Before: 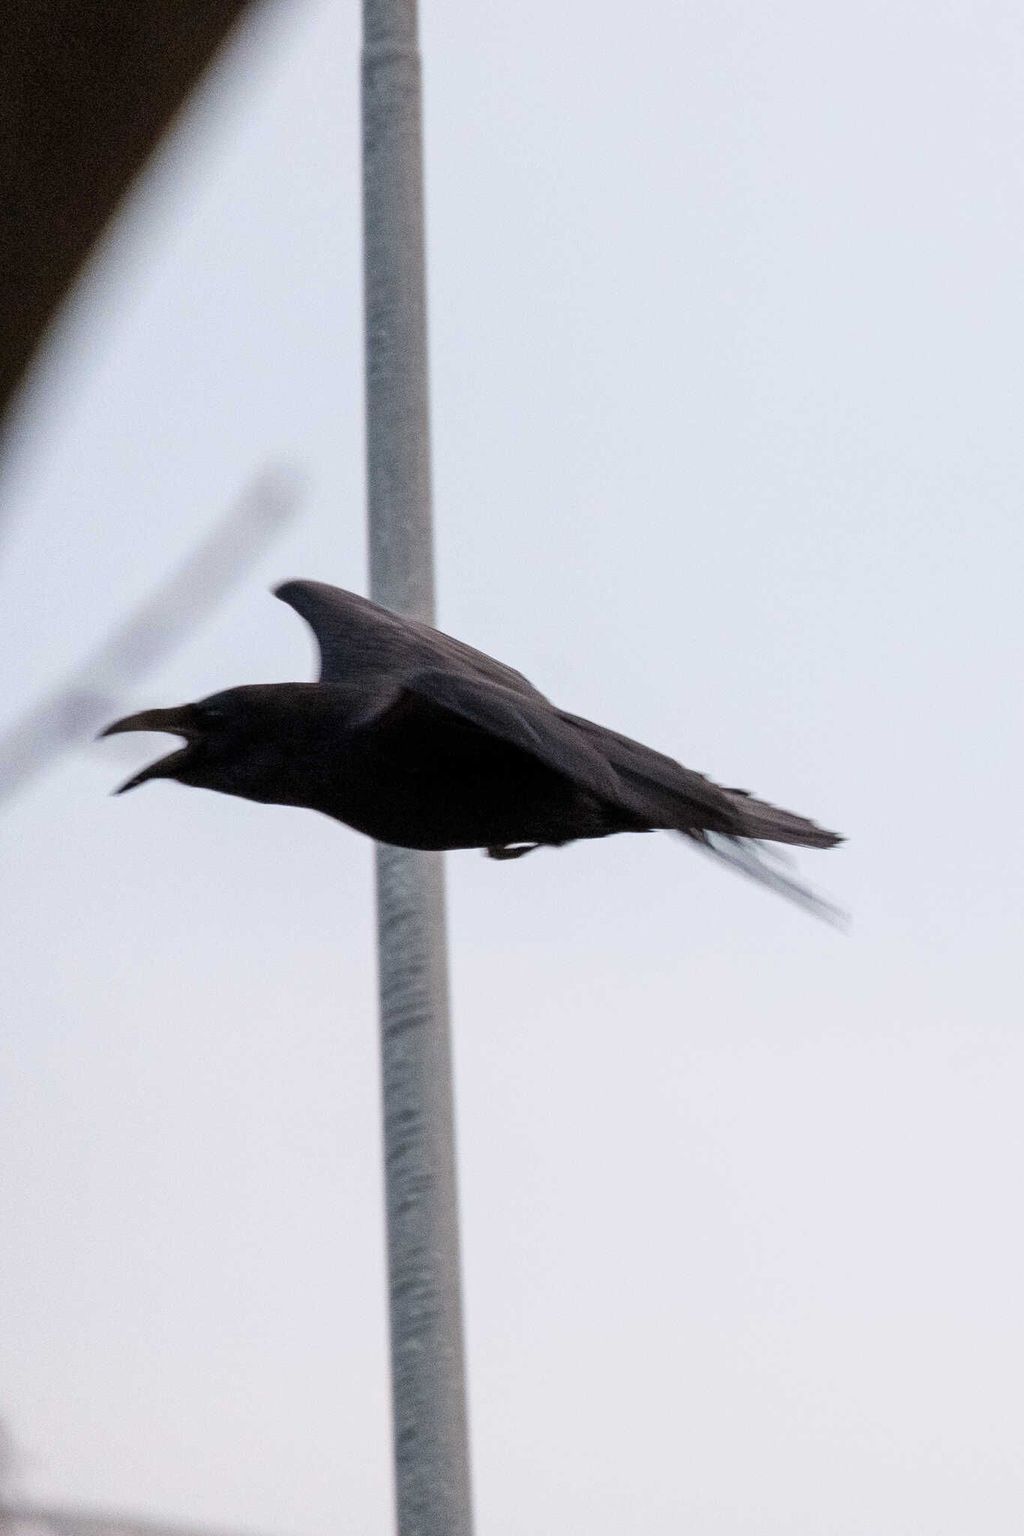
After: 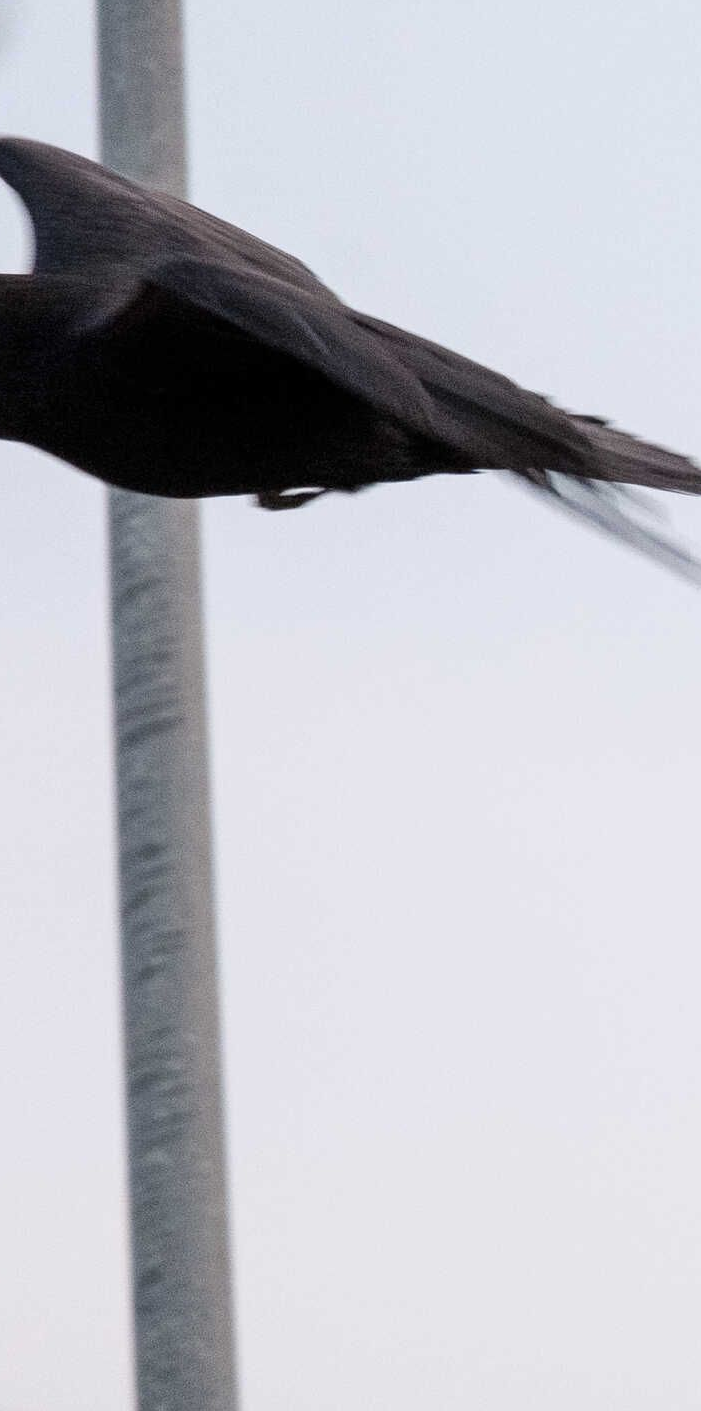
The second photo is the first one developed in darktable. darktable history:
crop and rotate: left 28.8%, top 31.058%, right 19.849%
